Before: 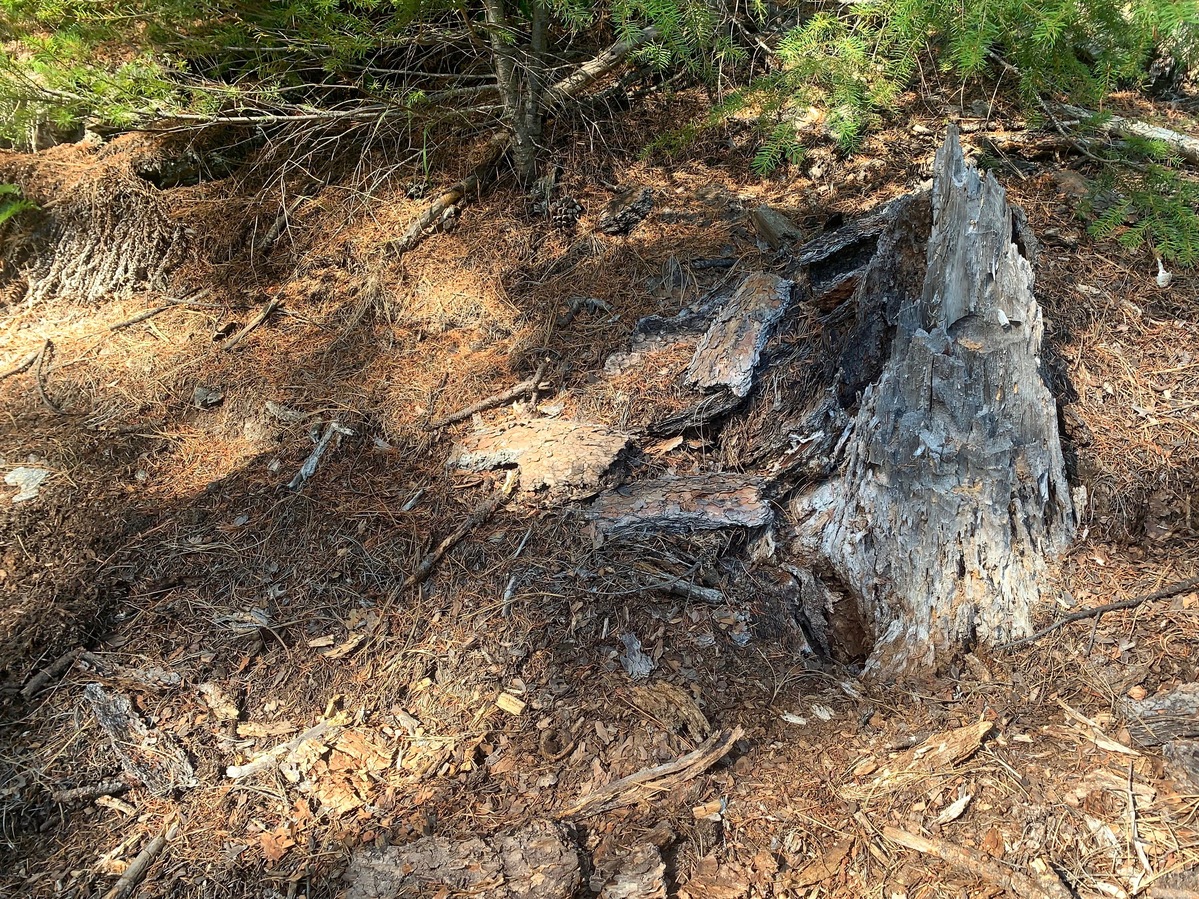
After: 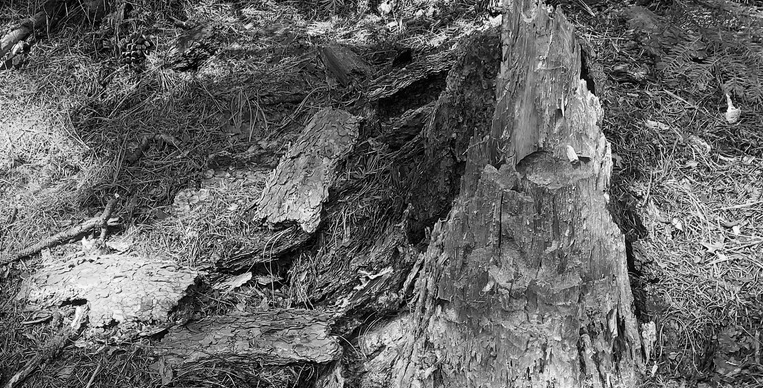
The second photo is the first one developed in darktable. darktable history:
crop: left 36.005%, top 18.293%, right 0.31%, bottom 38.444%
monochrome: a 32, b 64, size 2.3
